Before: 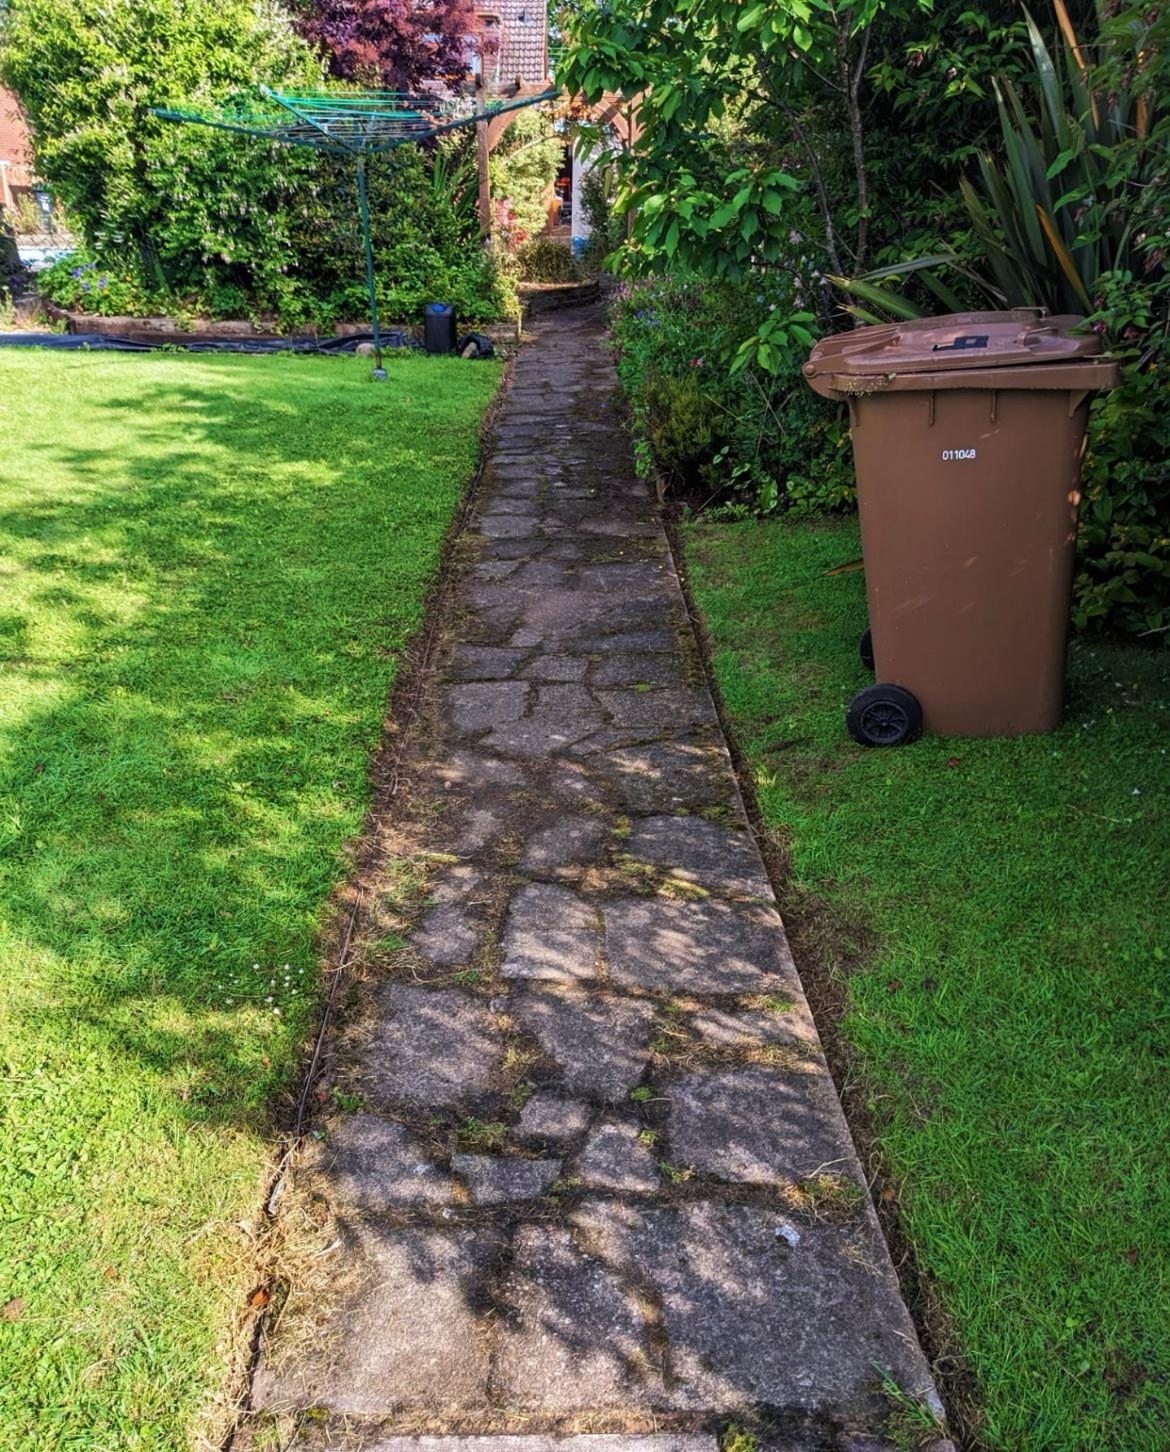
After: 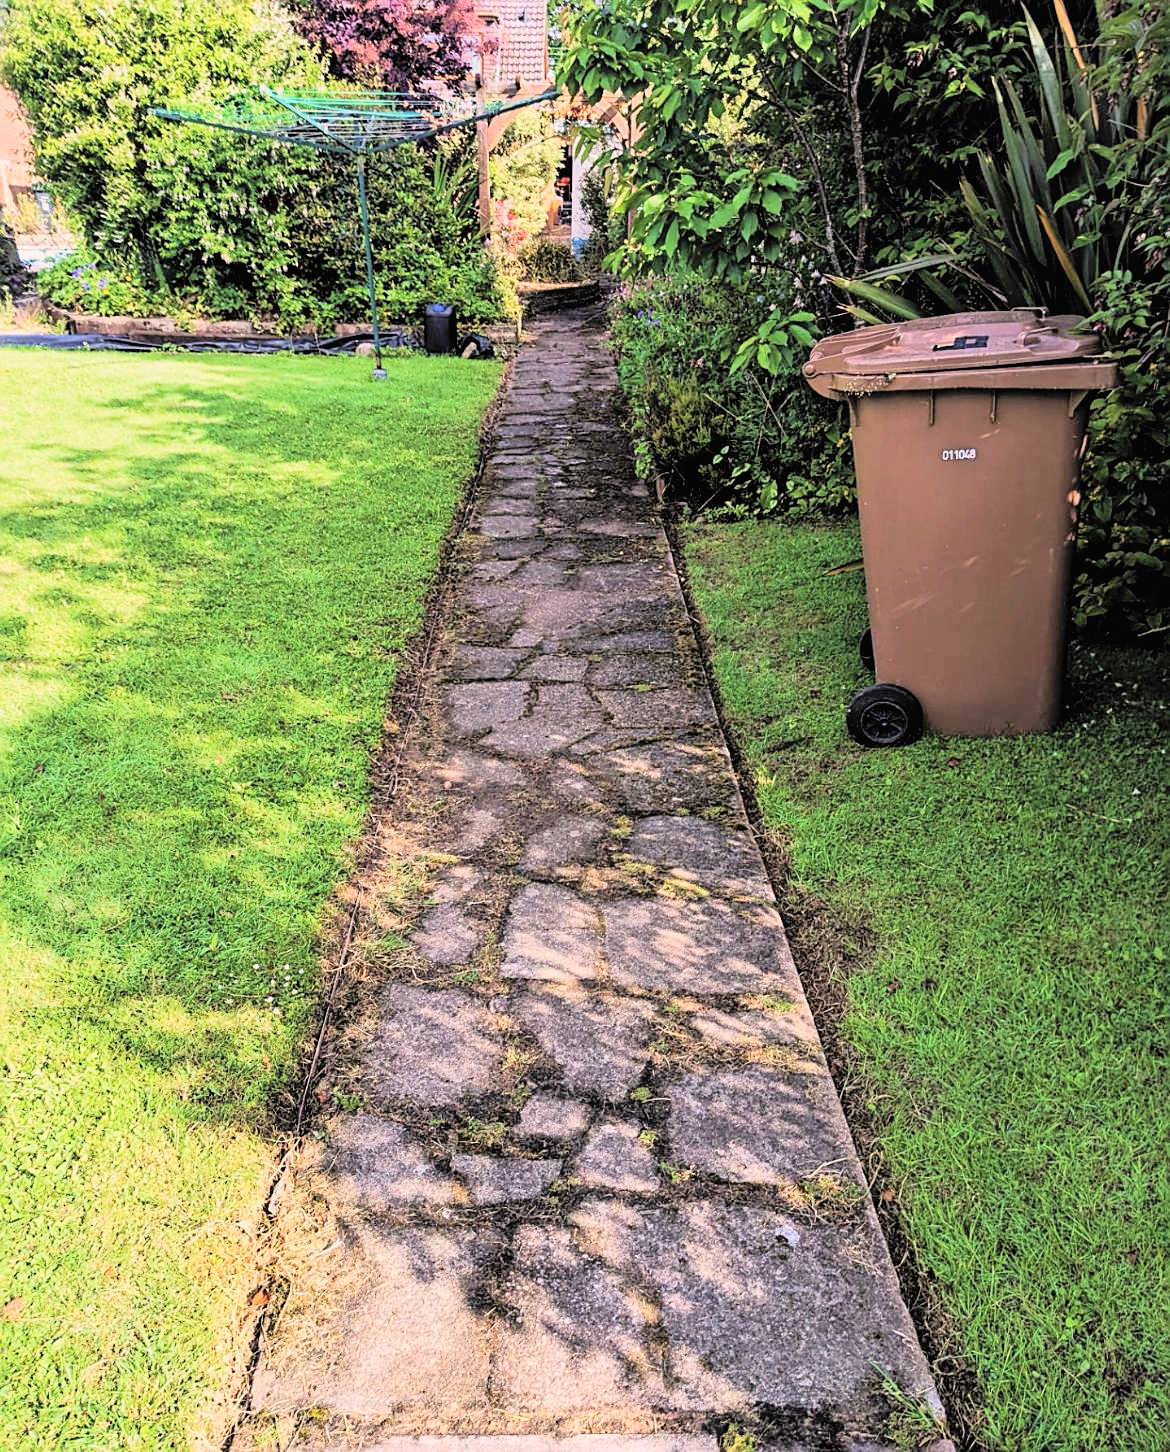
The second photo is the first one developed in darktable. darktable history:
contrast brightness saturation: brightness 0.28
color correction: highlights a* 5.81, highlights b* 4.84
exposure: black level correction 0, exposure 0.5 EV, compensate highlight preservation false
sharpen: on, module defaults
filmic rgb: black relative exposure -5 EV, hardness 2.88, contrast 1.3
